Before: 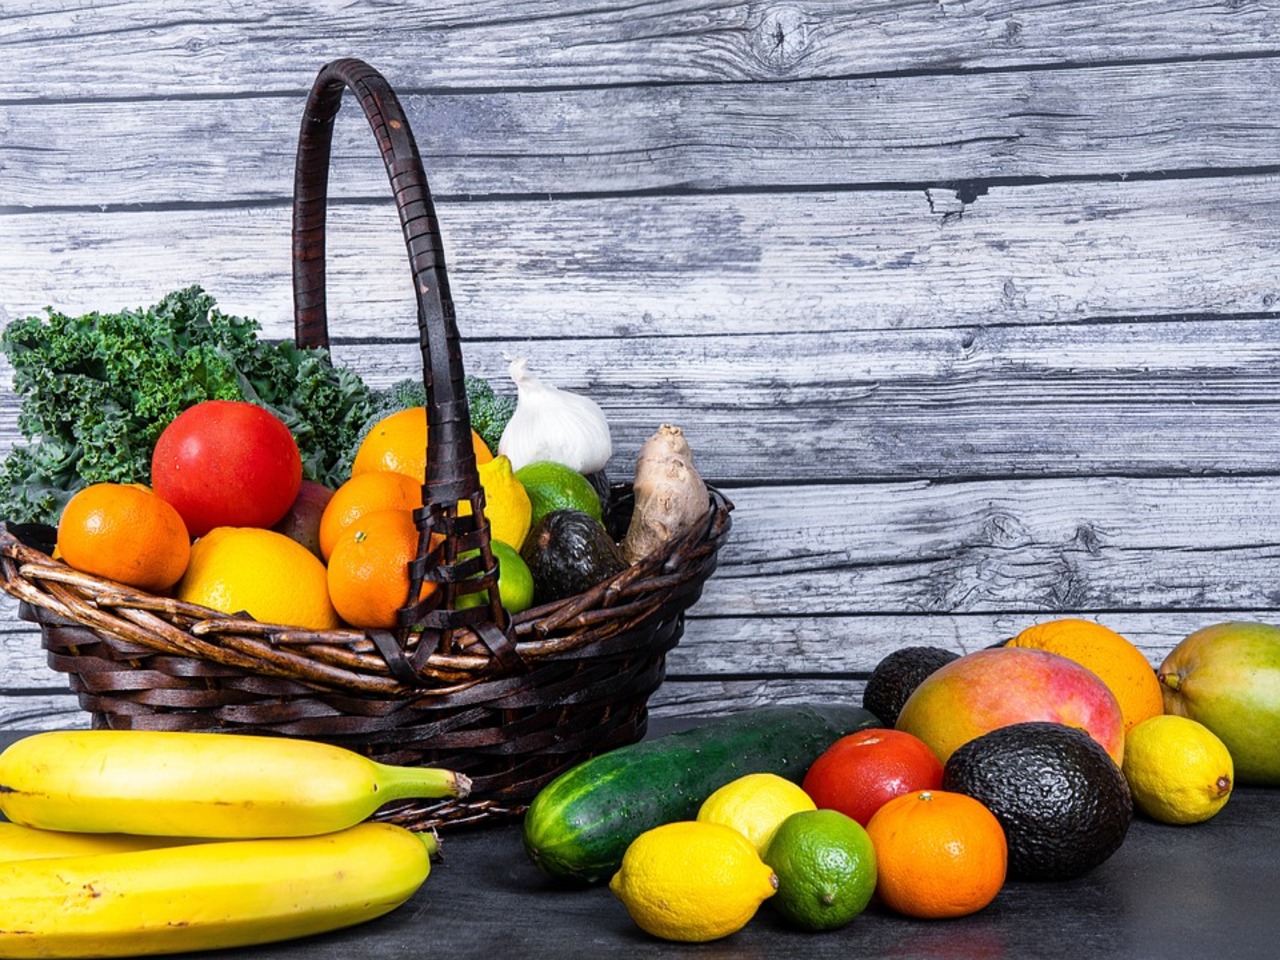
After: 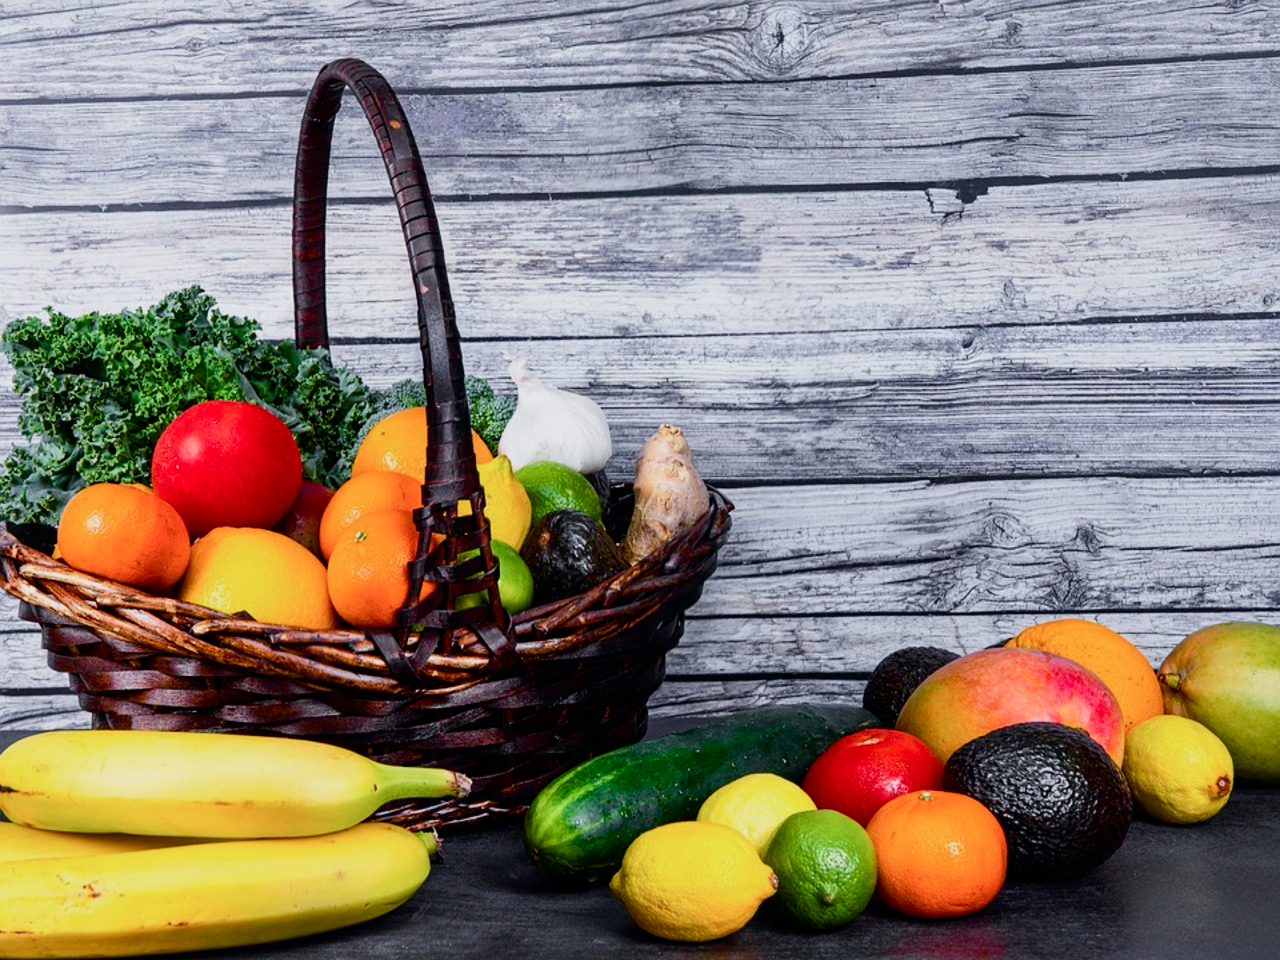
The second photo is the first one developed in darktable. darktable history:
exposure: exposure -0.306 EV, compensate highlight preservation false
tone curve: curves: ch0 [(0, 0) (0.058, 0.027) (0.214, 0.183) (0.304, 0.288) (0.51, 0.549) (0.658, 0.7) (0.741, 0.775) (0.844, 0.866) (0.986, 0.957)]; ch1 [(0, 0) (0.172, 0.123) (0.312, 0.296) (0.437, 0.429) (0.471, 0.469) (0.502, 0.5) (0.513, 0.515) (0.572, 0.603) (0.617, 0.653) (0.68, 0.724) (0.889, 0.924) (1, 1)]; ch2 [(0, 0) (0.411, 0.424) (0.489, 0.49) (0.502, 0.5) (0.517, 0.519) (0.549, 0.578) (0.604, 0.628) (0.693, 0.686) (1, 1)], color space Lab, independent channels, preserve colors none
color balance rgb: perceptual saturation grading › global saturation 20%, perceptual saturation grading › highlights -25.726%, perceptual saturation grading › shadows 24.057%
